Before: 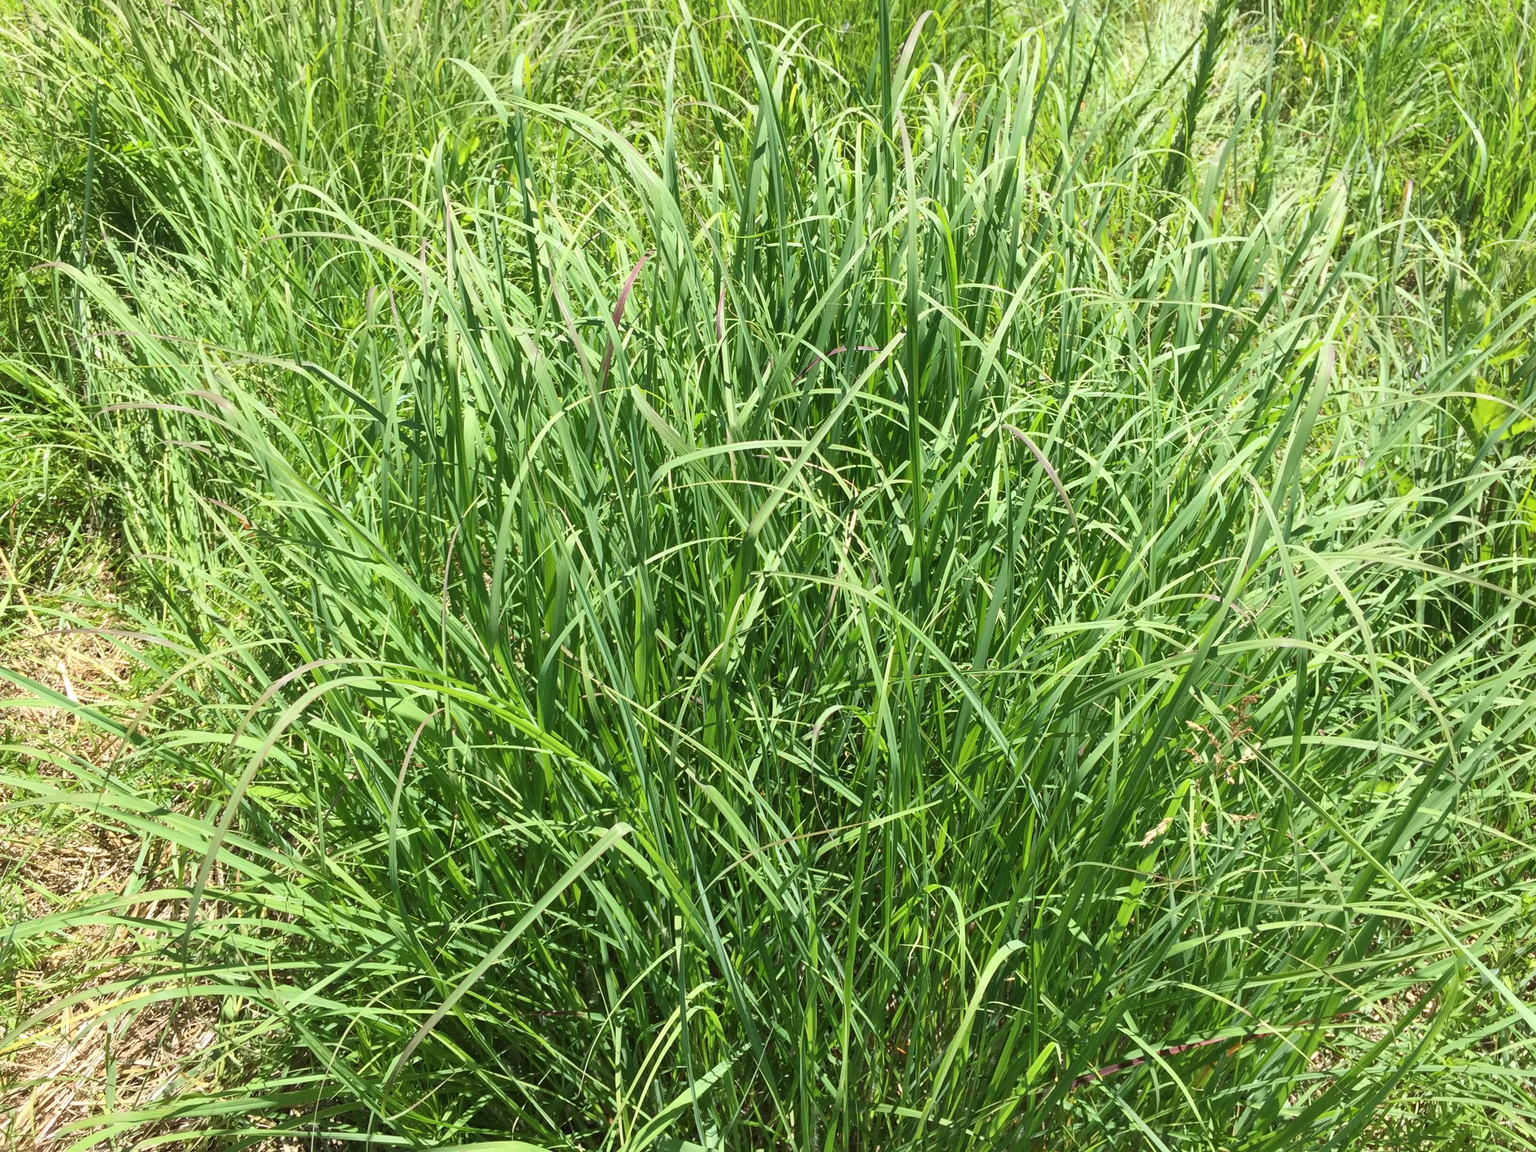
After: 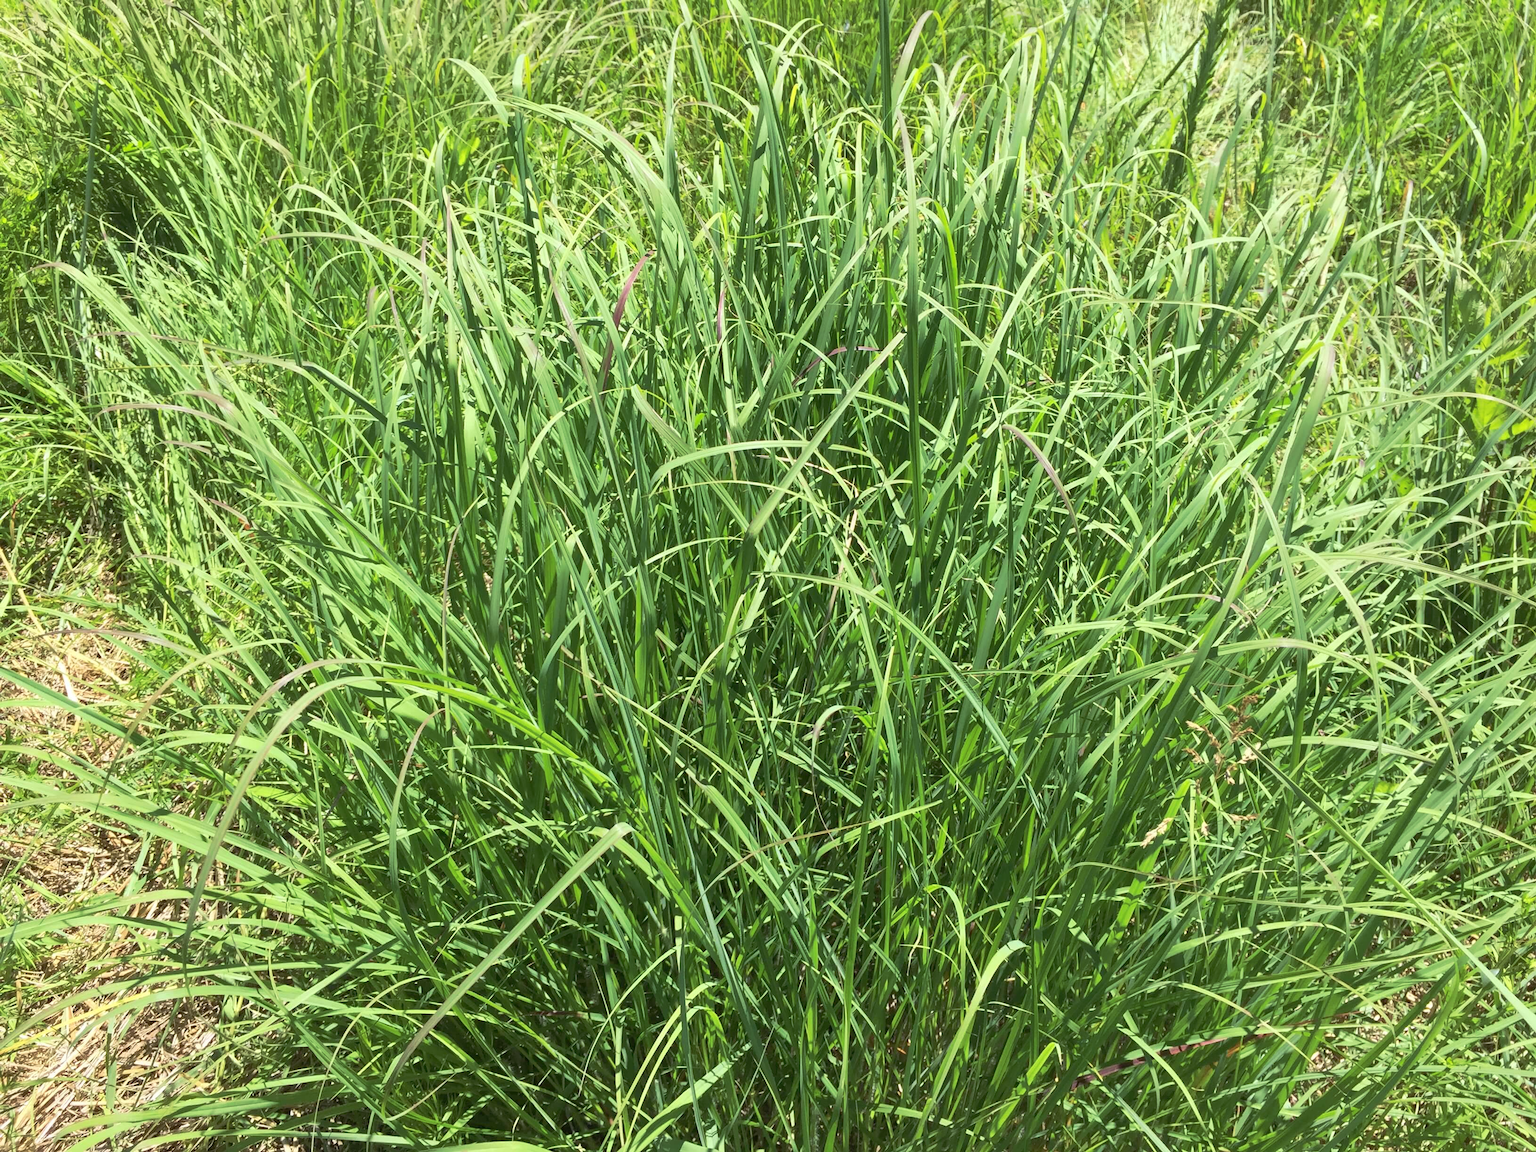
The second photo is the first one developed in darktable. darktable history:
tone curve: curves: ch0 [(0, 0) (0.15, 0.17) (0.452, 0.437) (0.611, 0.588) (0.751, 0.749) (1, 1)]; ch1 [(0, 0) (0.325, 0.327) (0.412, 0.45) (0.453, 0.484) (0.5, 0.499) (0.541, 0.55) (0.617, 0.612) (0.695, 0.697) (1, 1)]; ch2 [(0, 0) (0.386, 0.397) (0.452, 0.459) (0.505, 0.498) (0.524, 0.547) (0.574, 0.566) (0.633, 0.641) (1, 1)], preserve colors none
